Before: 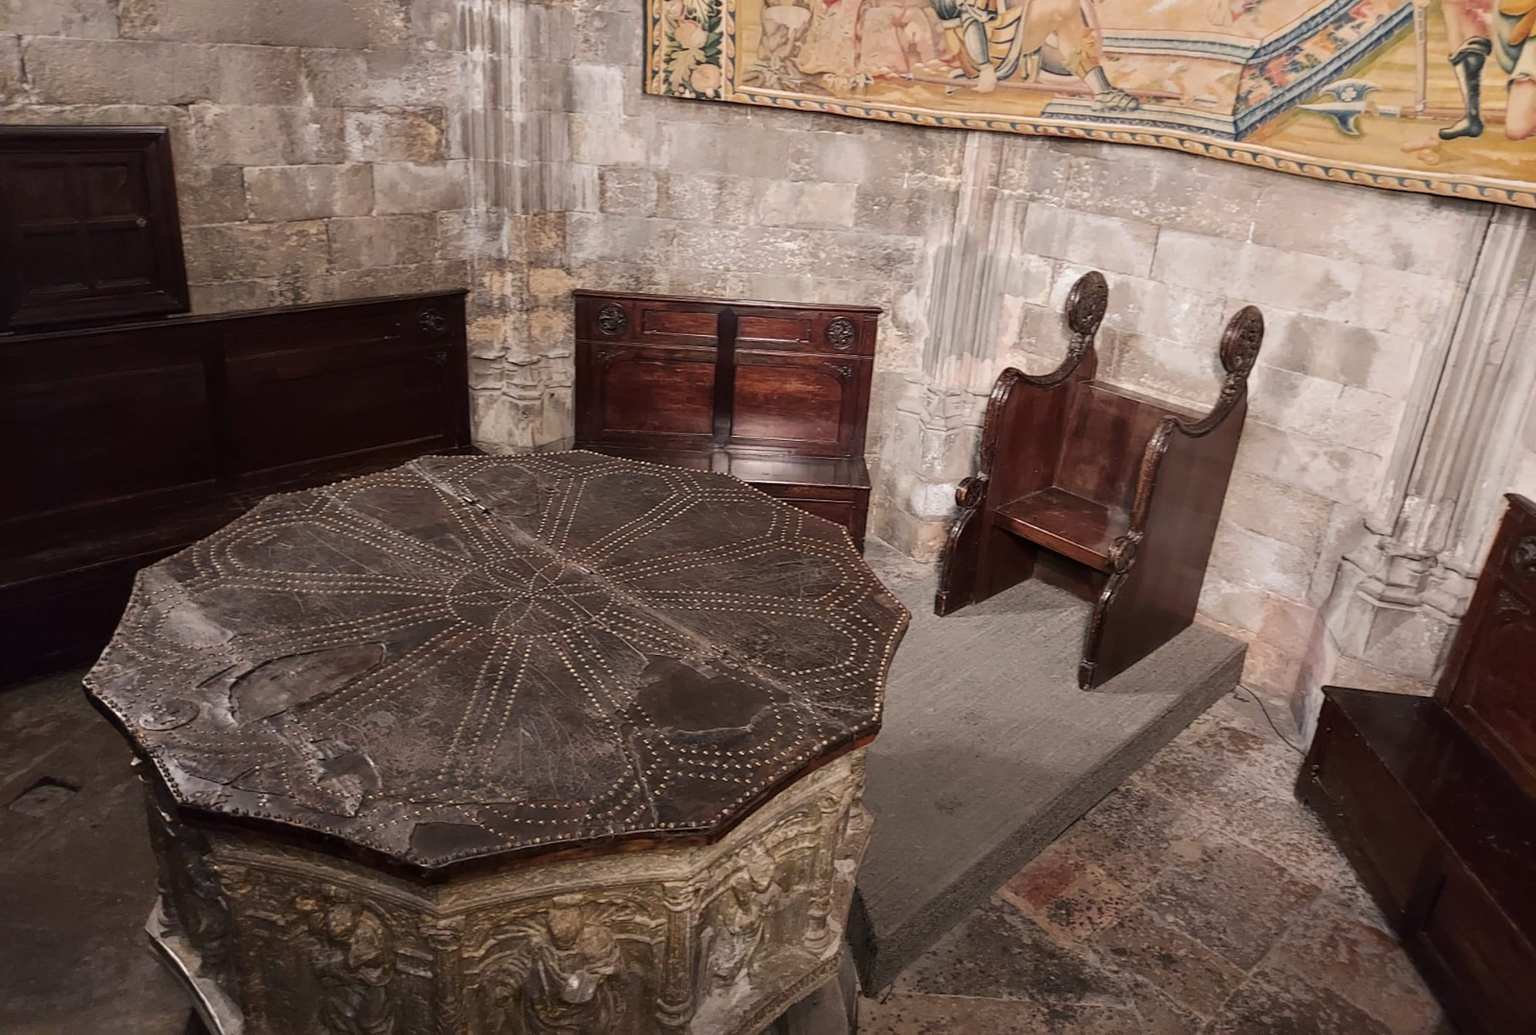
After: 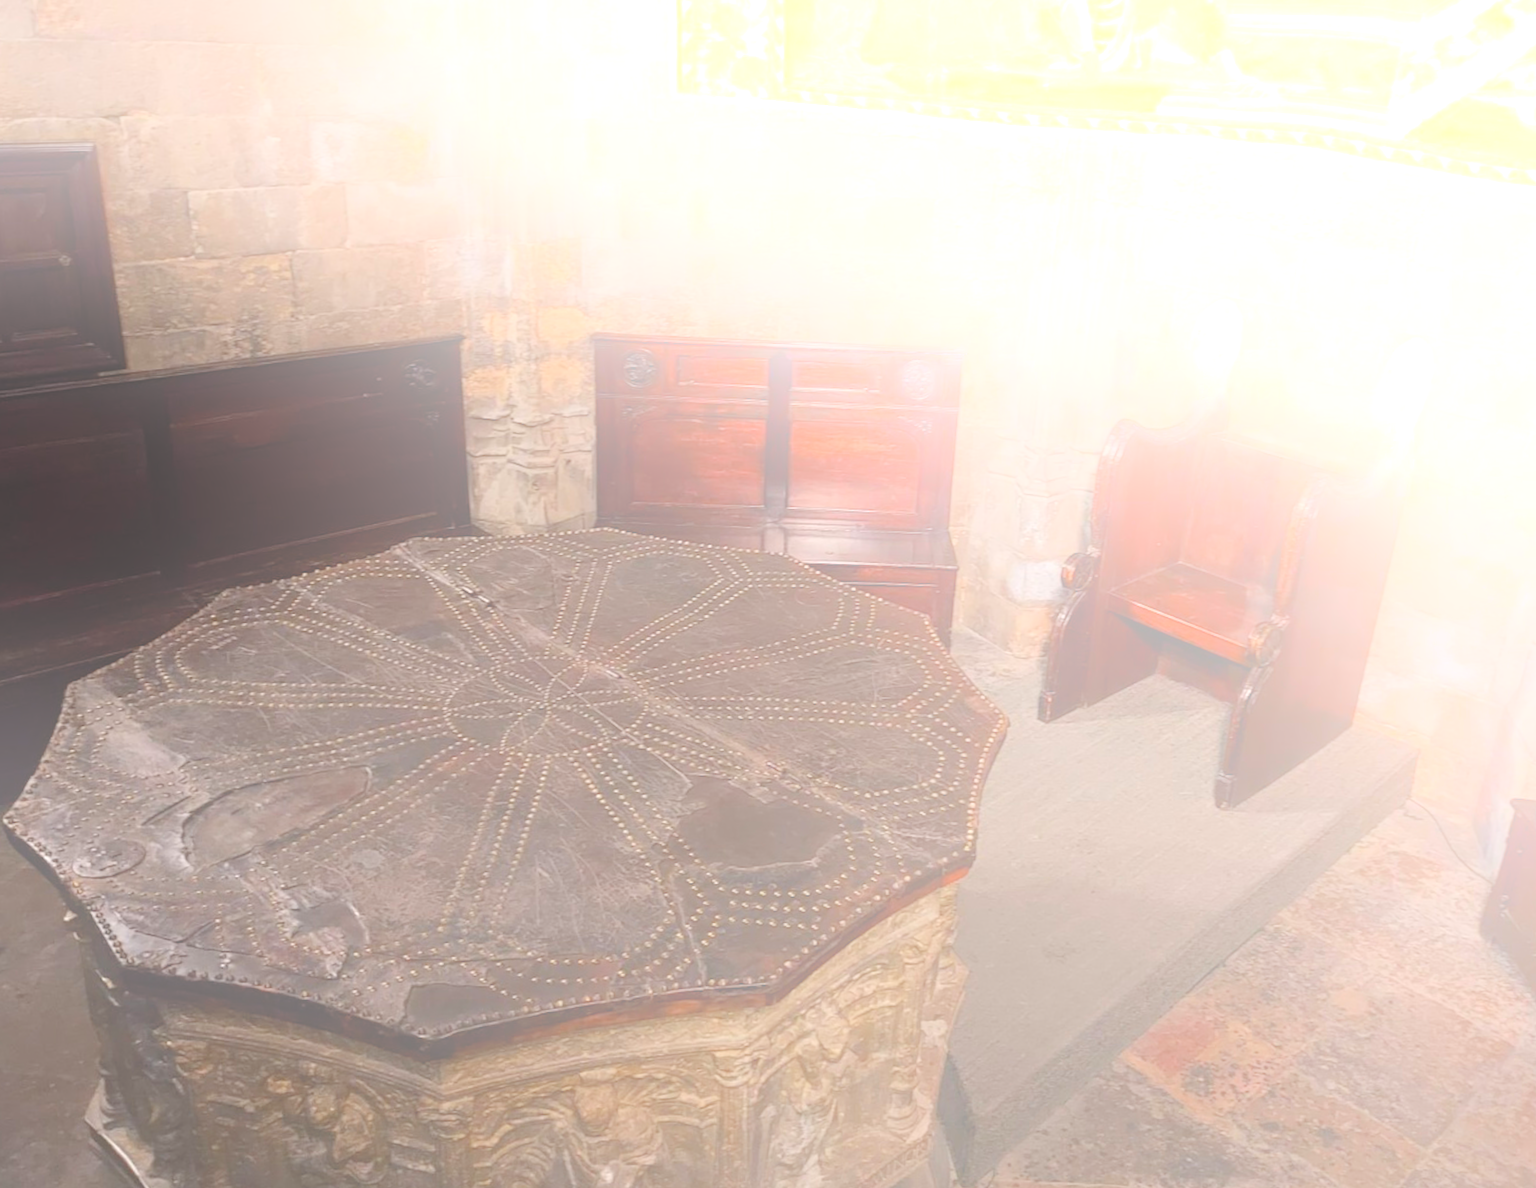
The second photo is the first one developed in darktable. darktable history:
vibrance: on, module defaults
bloom: size 85%, threshold 5%, strength 85%
crop and rotate: angle 1°, left 4.281%, top 0.642%, right 11.383%, bottom 2.486%
